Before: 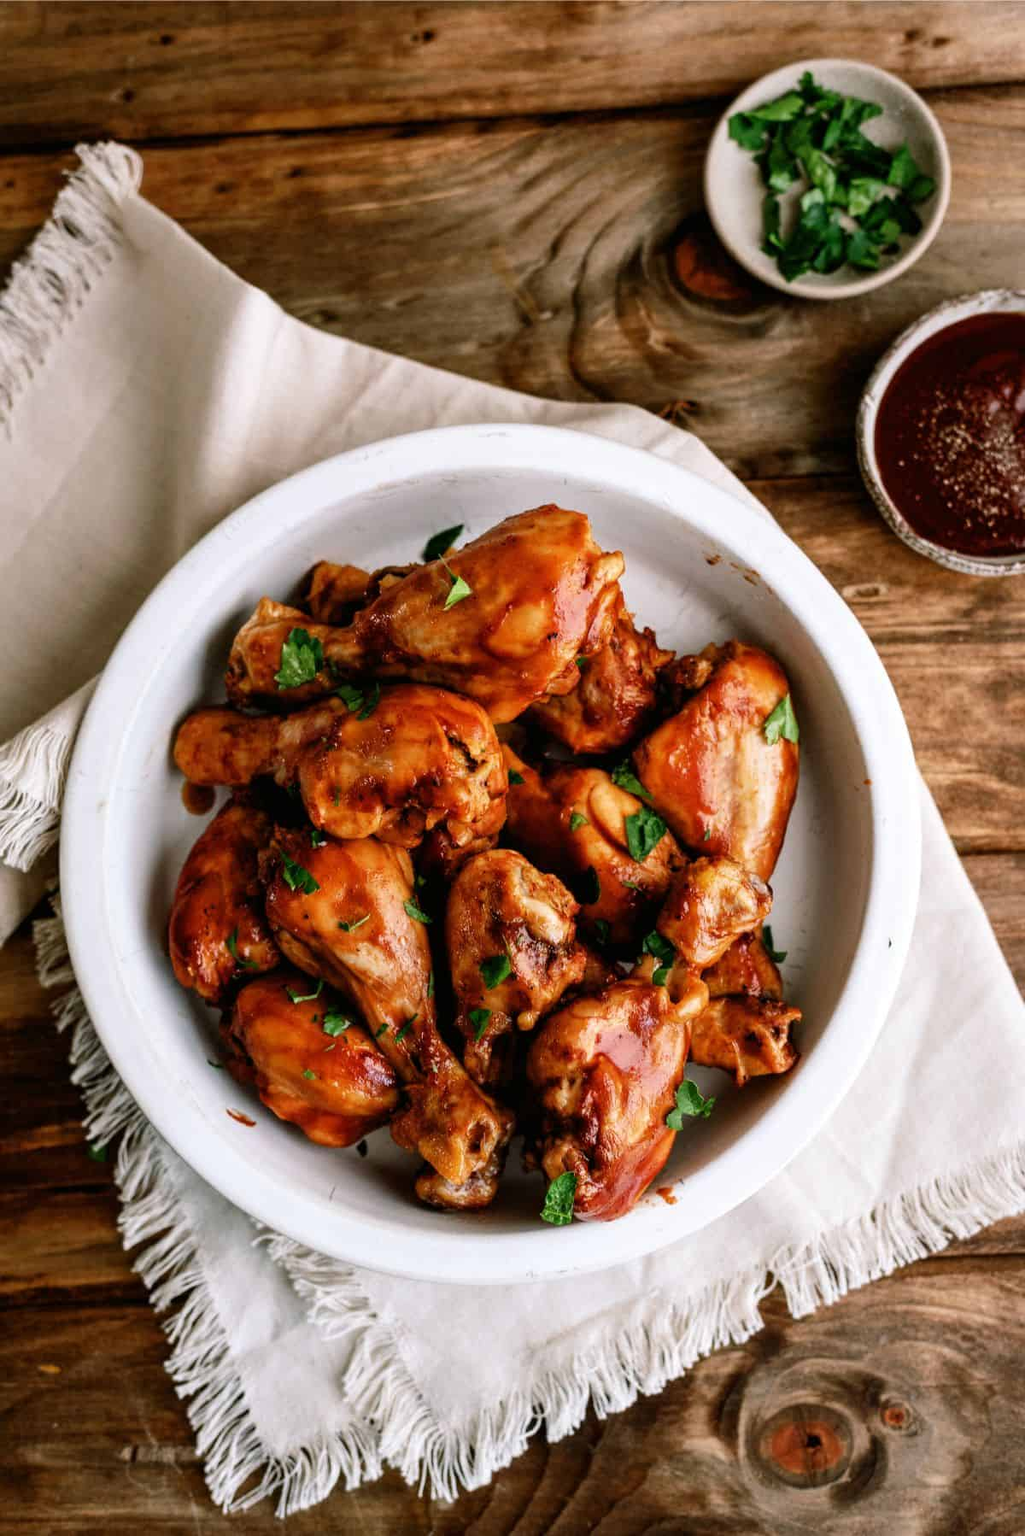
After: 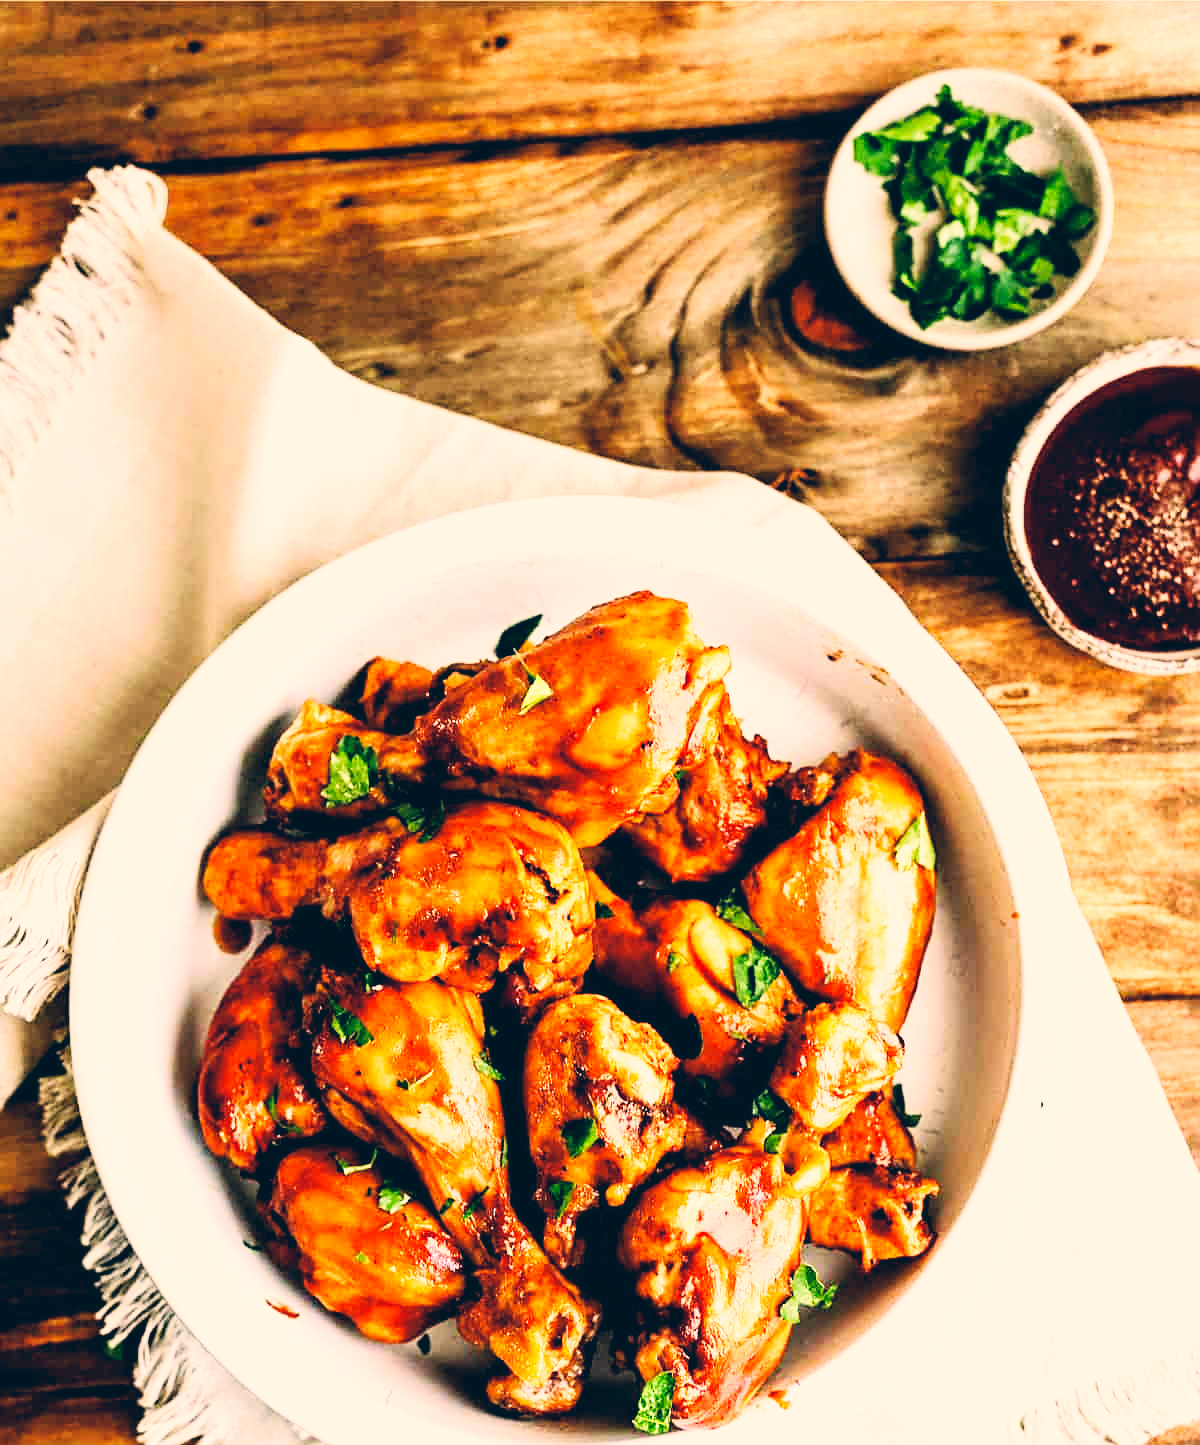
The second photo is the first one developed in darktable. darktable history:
crop: bottom 19.585%
base curve: curves: ch0 [(0, 0.003) (0.001, 0.002) (0.006, 0.004) (0.02, 0.022) (0.048, 0.086) (0.094, 0.234) (0.162, 0.431) (0.258, 0.629) (0.385, 0.8) (0.548, 0.918) (0.751, 0.988) (1, 1)], preserve colors none
color correction: highlights a* 10.3, highlights b* 13.95, shadows a* -10.39, shadows b* -15.03
sharpen: on, module defaults
contrast brightness saturation: contrast 0.141, brightness 0.217
